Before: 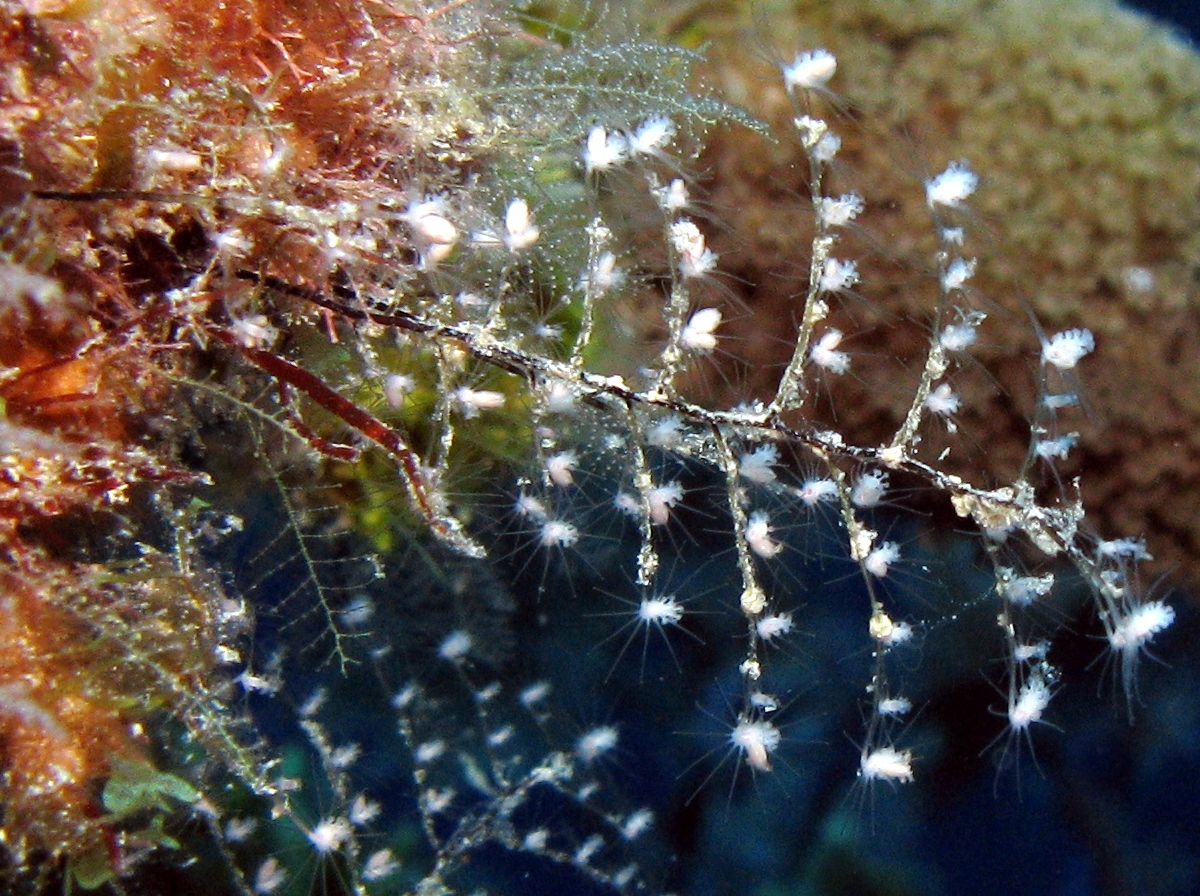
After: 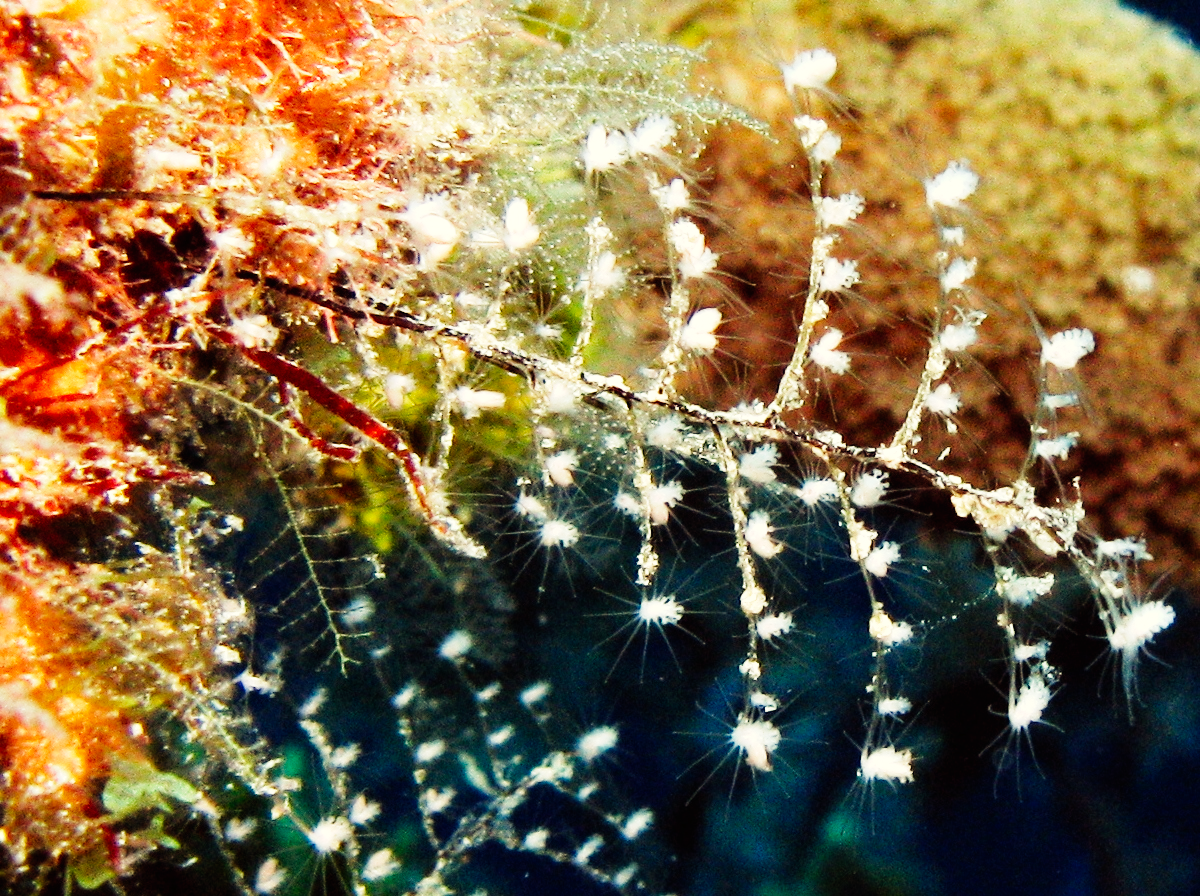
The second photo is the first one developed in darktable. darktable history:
white balance: red 1.08, blue 0.791
base curve: curves: ch0 [(0, 0) (0, 0.001) (0.001, 0.001) (0.004, 0.002) (0.007, 0.004) (0.015, 0.013) (0.033, 0.045) (0.052, 0.096) (0.075, 0.17) (0.099, 0.241) (0.163, 0.42) (0.219, 0.55) (0.259, 0.616) (0.327, 0.722) (0.365, 0.765) (0.522, 0.873) (0.547, 0.881) (0.689, 0.919) (0.826, 0.952) (1, 1)], preserve colors none
